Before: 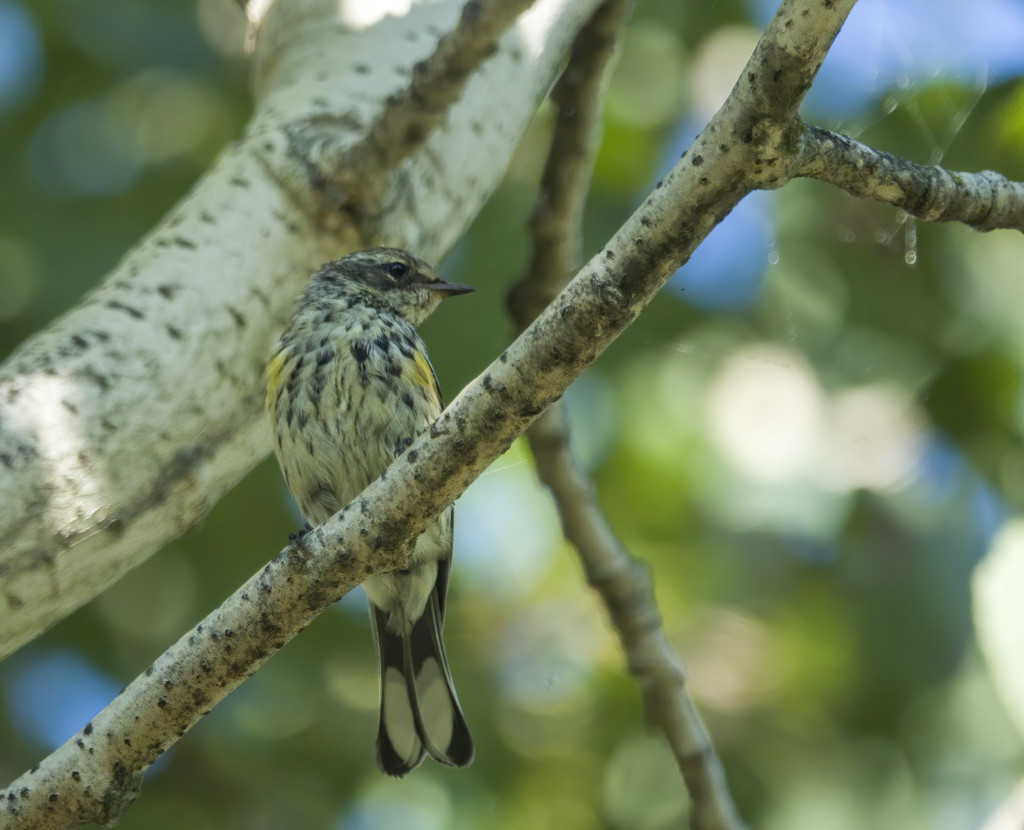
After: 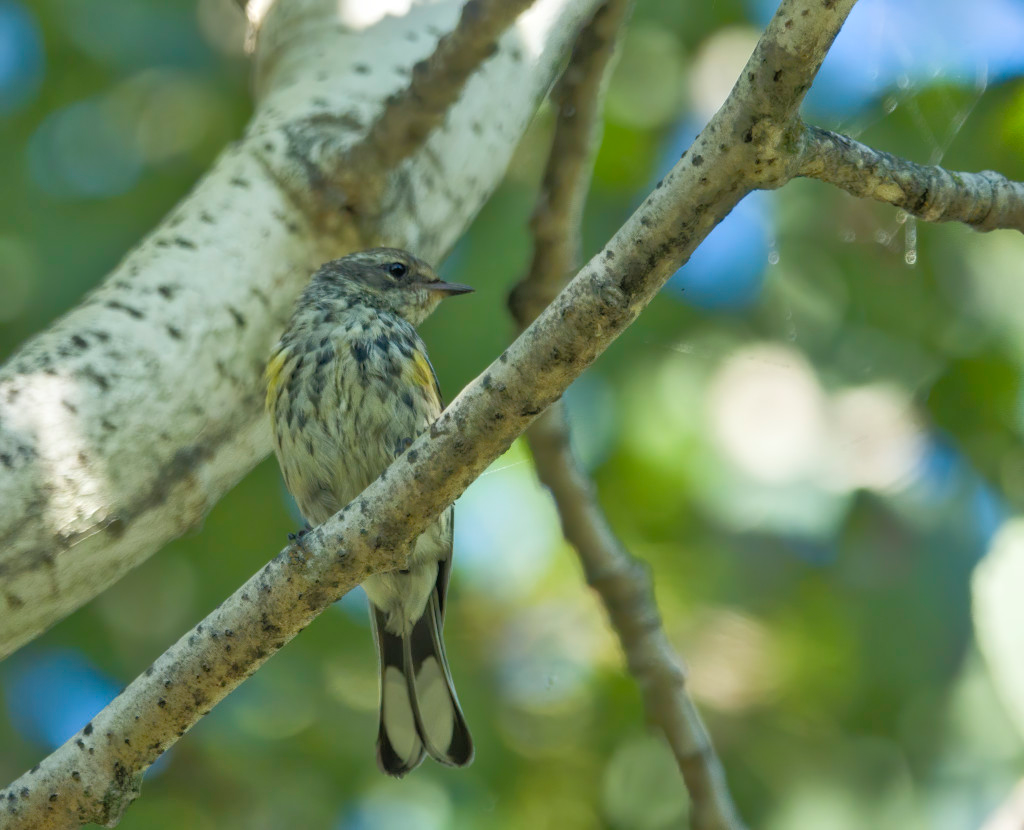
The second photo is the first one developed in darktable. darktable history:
tone equalizer: -8 EV -0.5 EV, -7 EV -0.309 EV, -6 EV -0.067 EV, -5 EV 0.396 EV, -4 EV 0.946 EV, -3 EV 0.804 EV, -2 EV -0.006 EV, -1 EV 0.142 EV, +0 EV -0.008 EV
